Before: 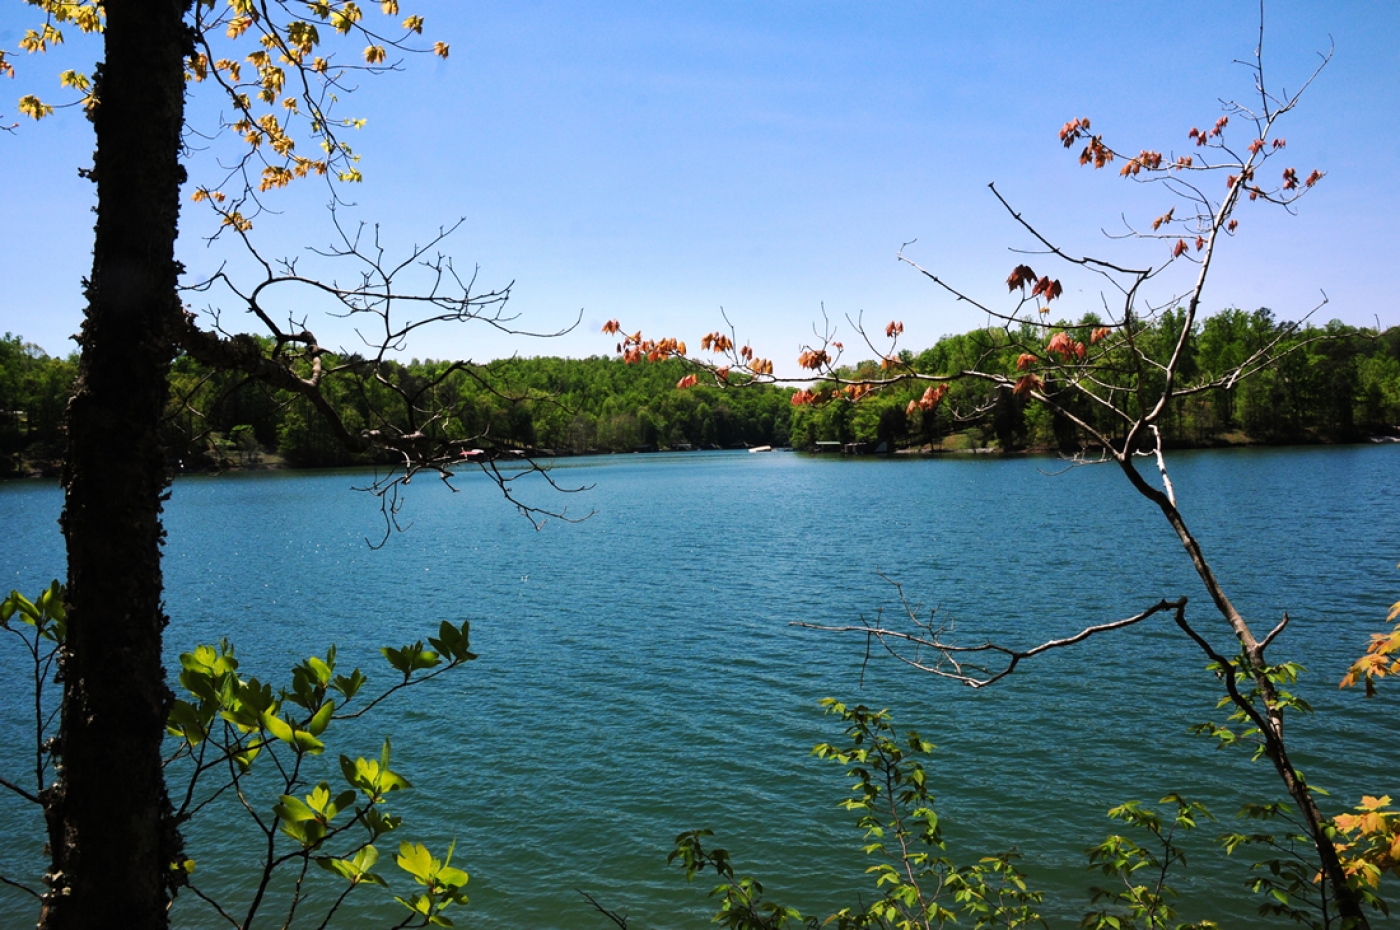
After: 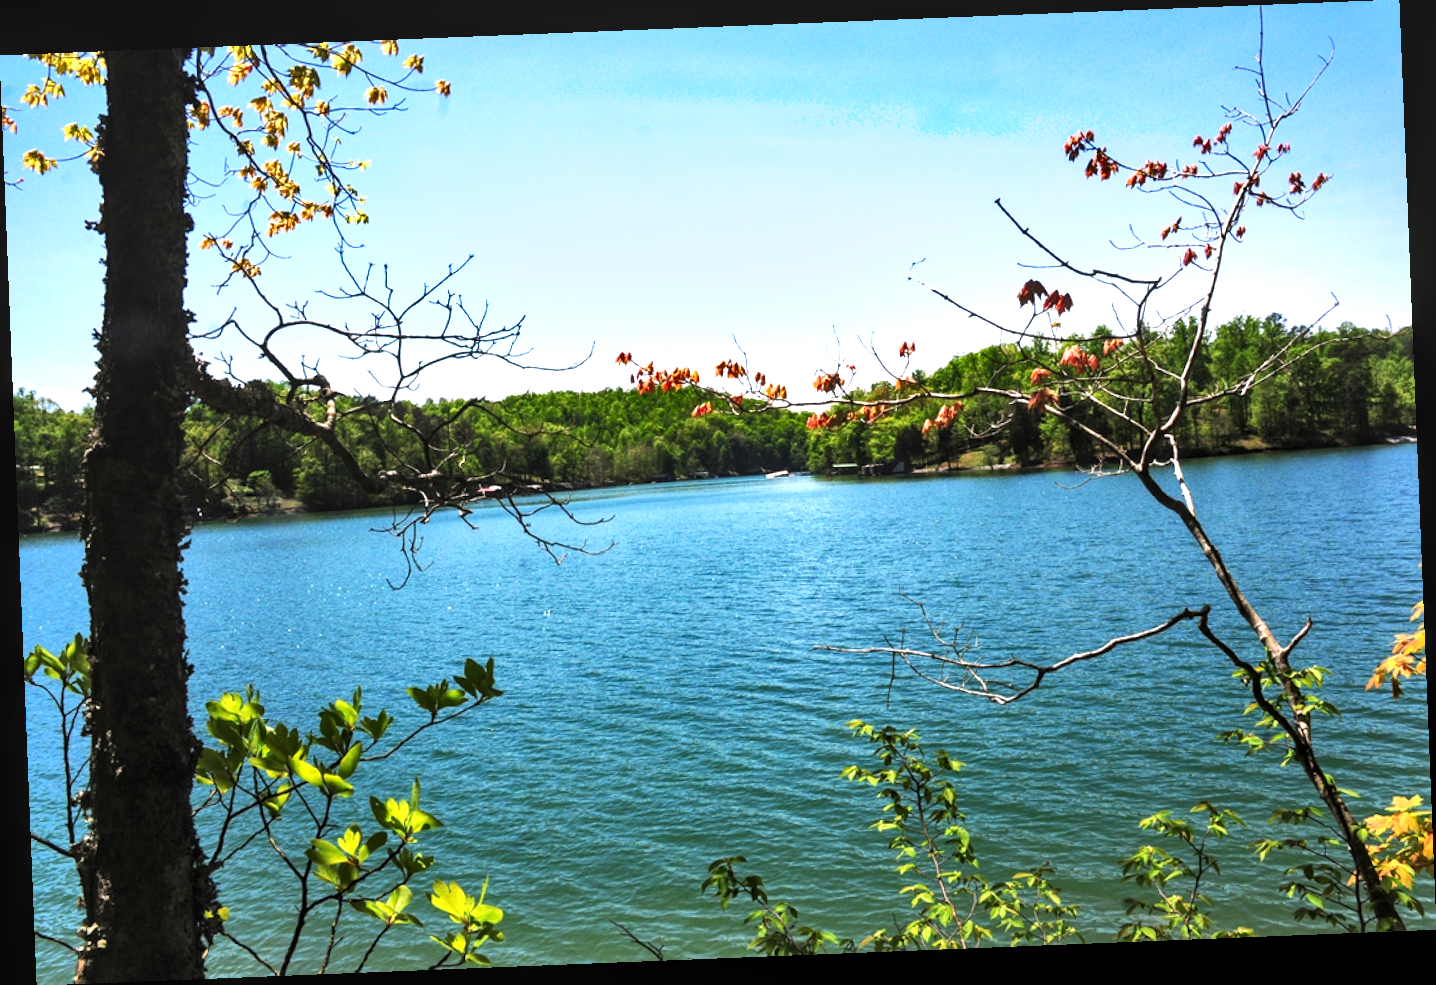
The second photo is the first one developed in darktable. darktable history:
shadows and highlights: shadows color adjustment 97.66%, soften with gaussian
rotate and perspective: rotation -2.29°, automatic cropping off
local contrast: on, module defaults
exposure: black level correction 0, exposure 1.1 EV, compensate exposure bias true, compensate highlight preservation false
